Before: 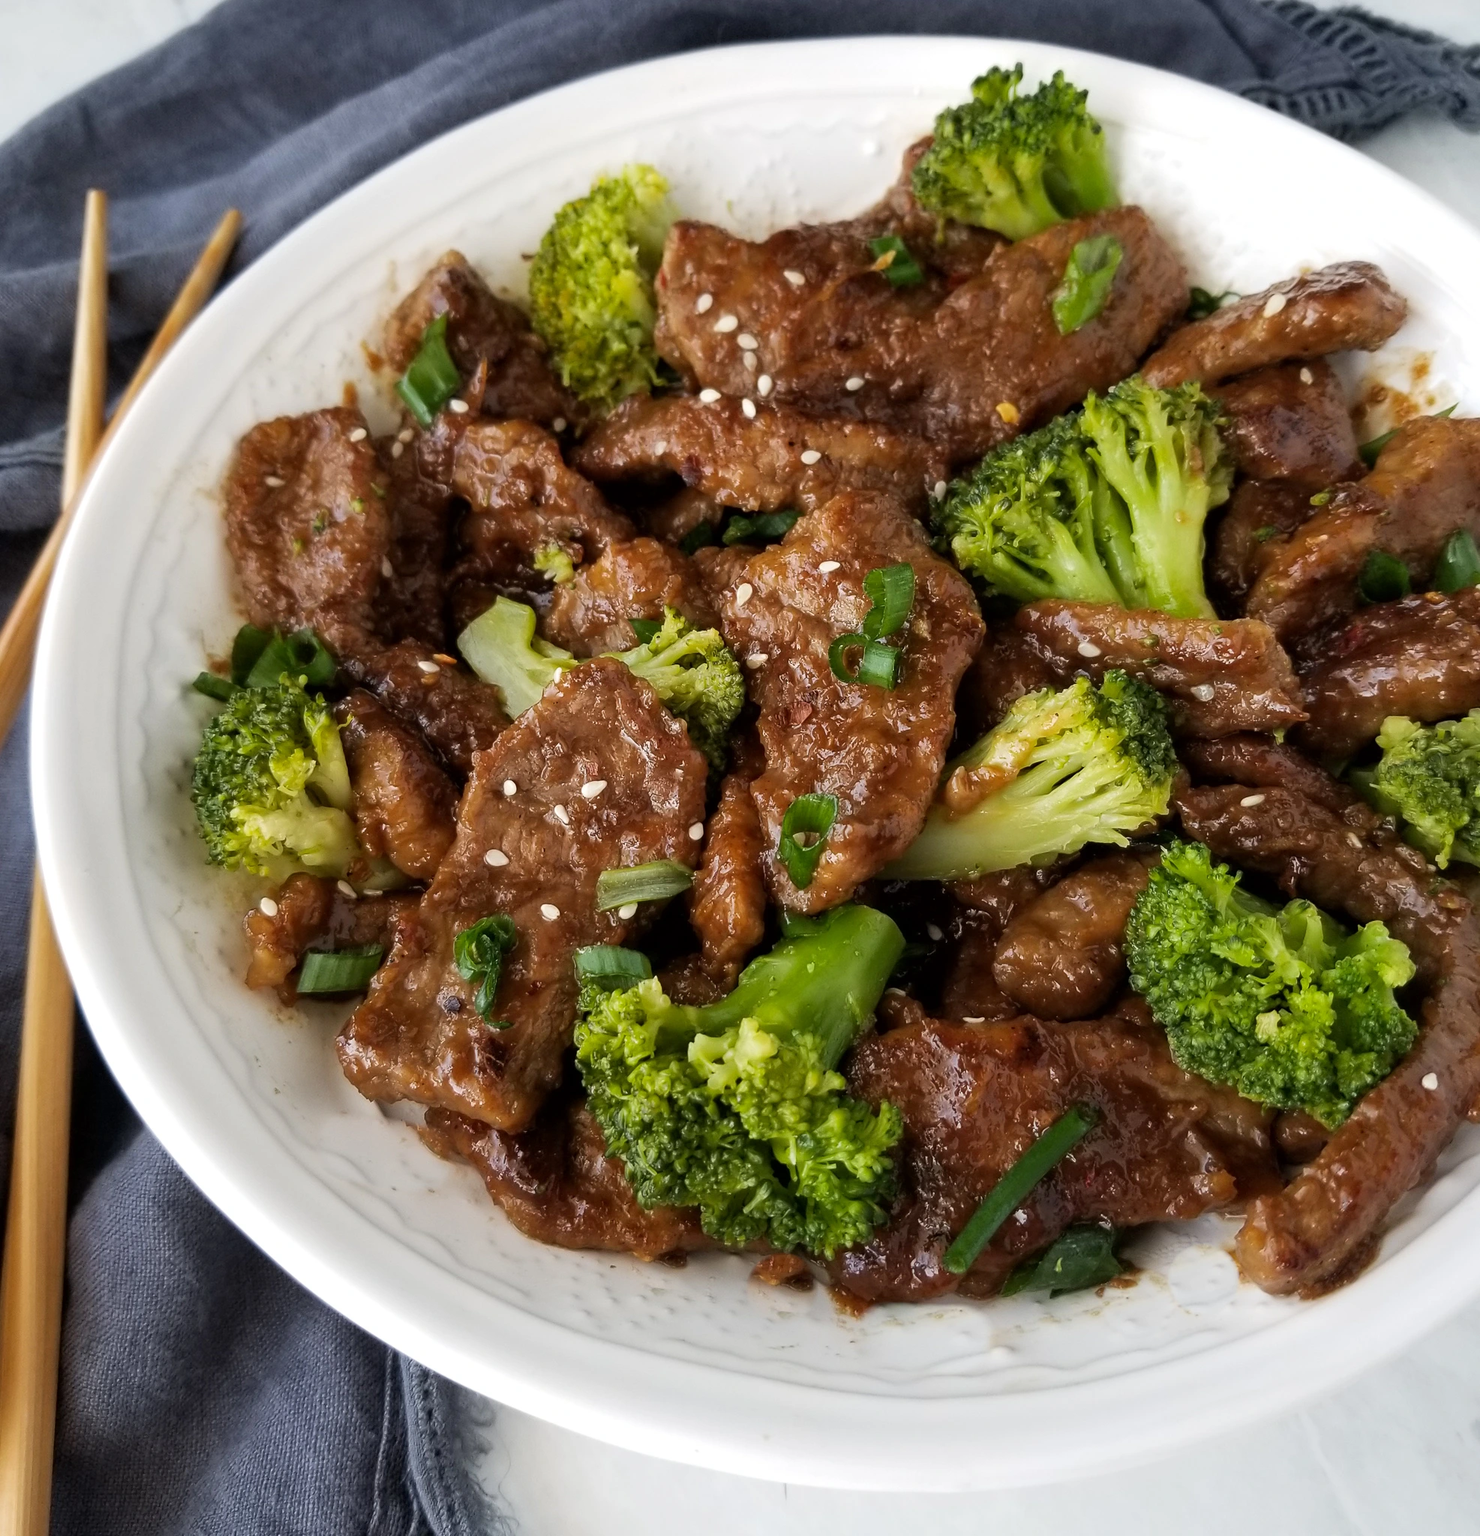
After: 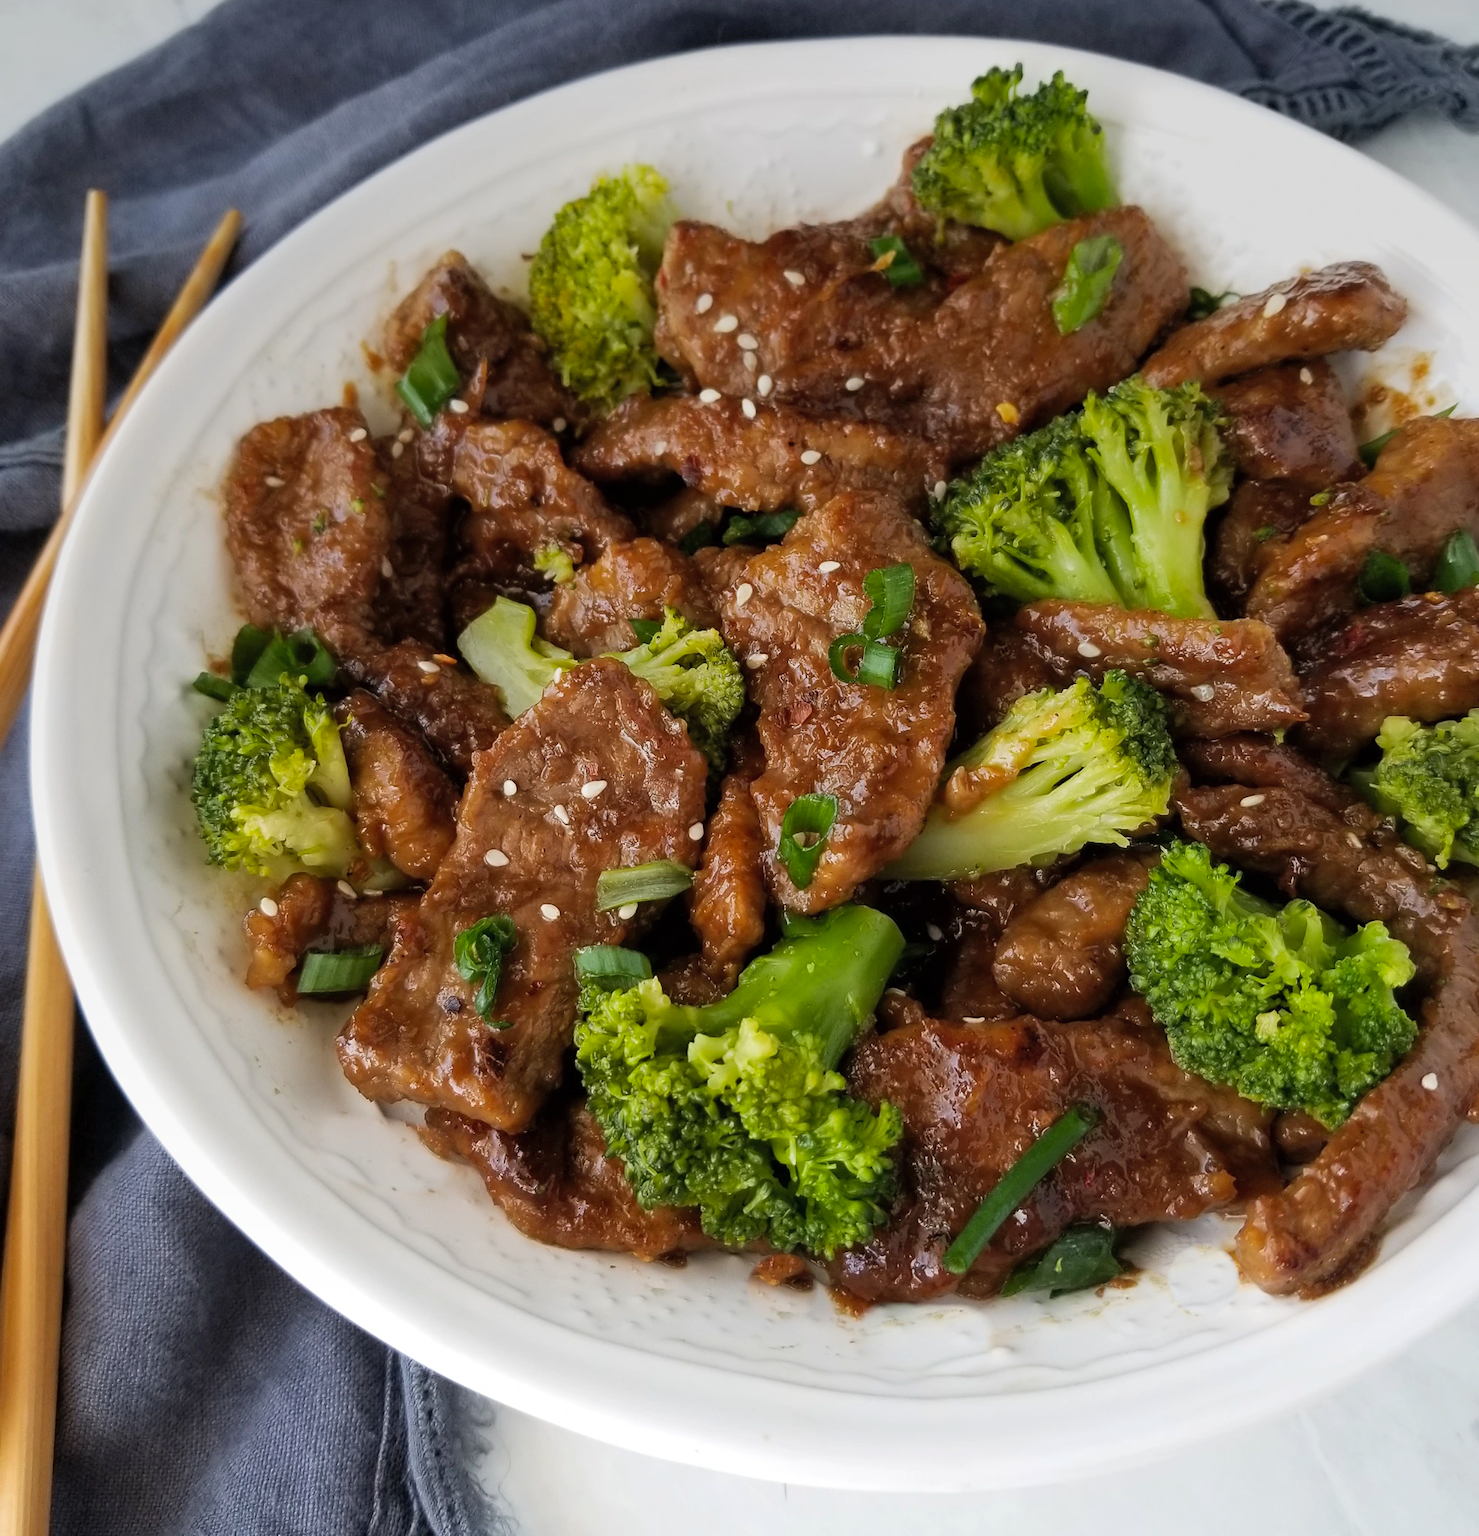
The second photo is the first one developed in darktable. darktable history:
graduated density: on, module defaults
contrast brightness saturation: contrast 0.03, brightness 0.06, saturation 0.13
tone equalizer: on, module defaults
white balance: red 1, blue 1
